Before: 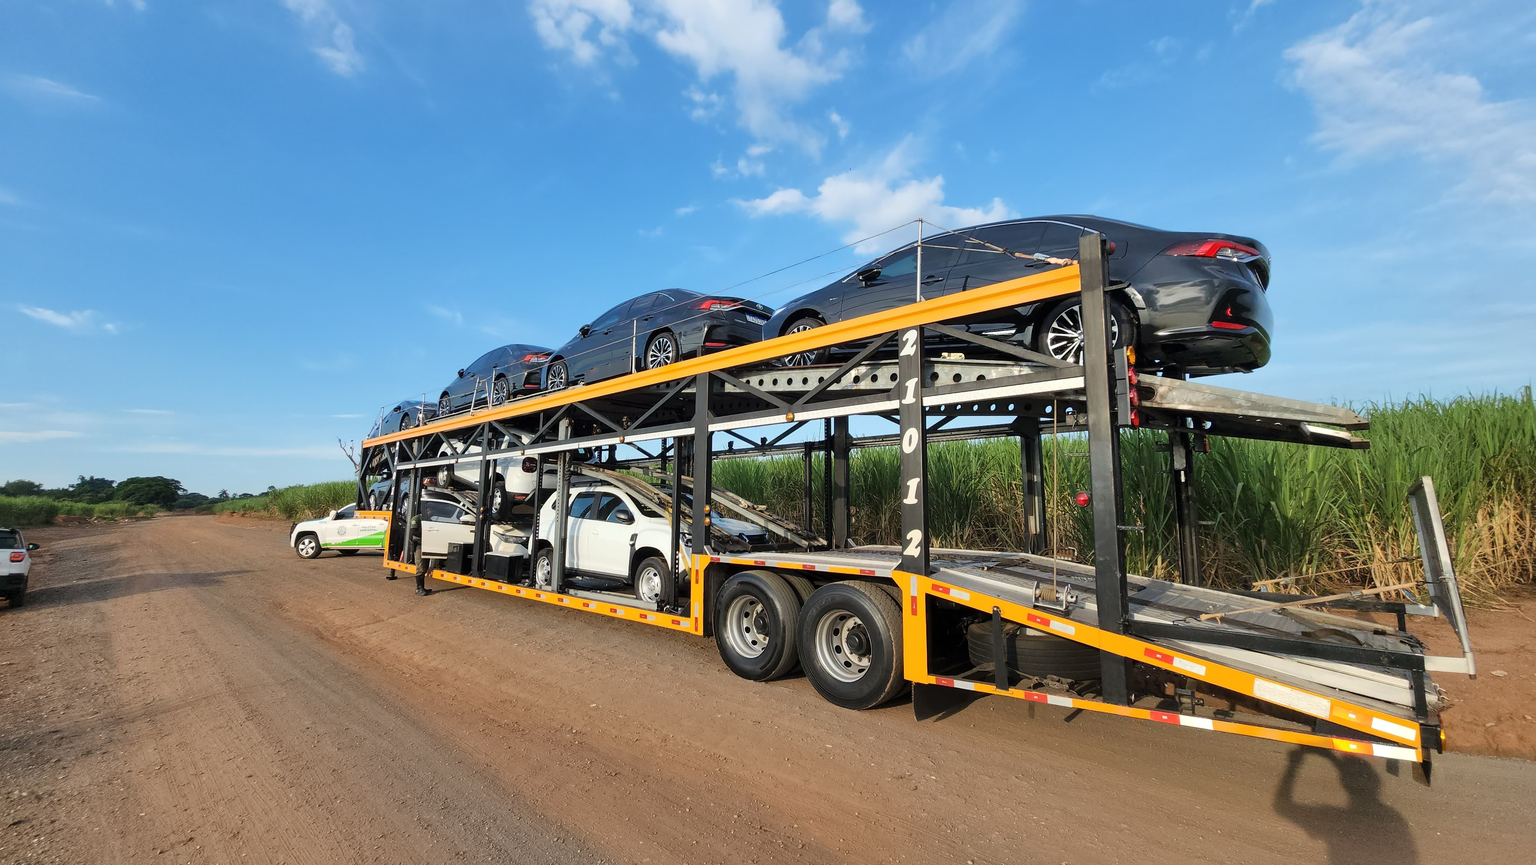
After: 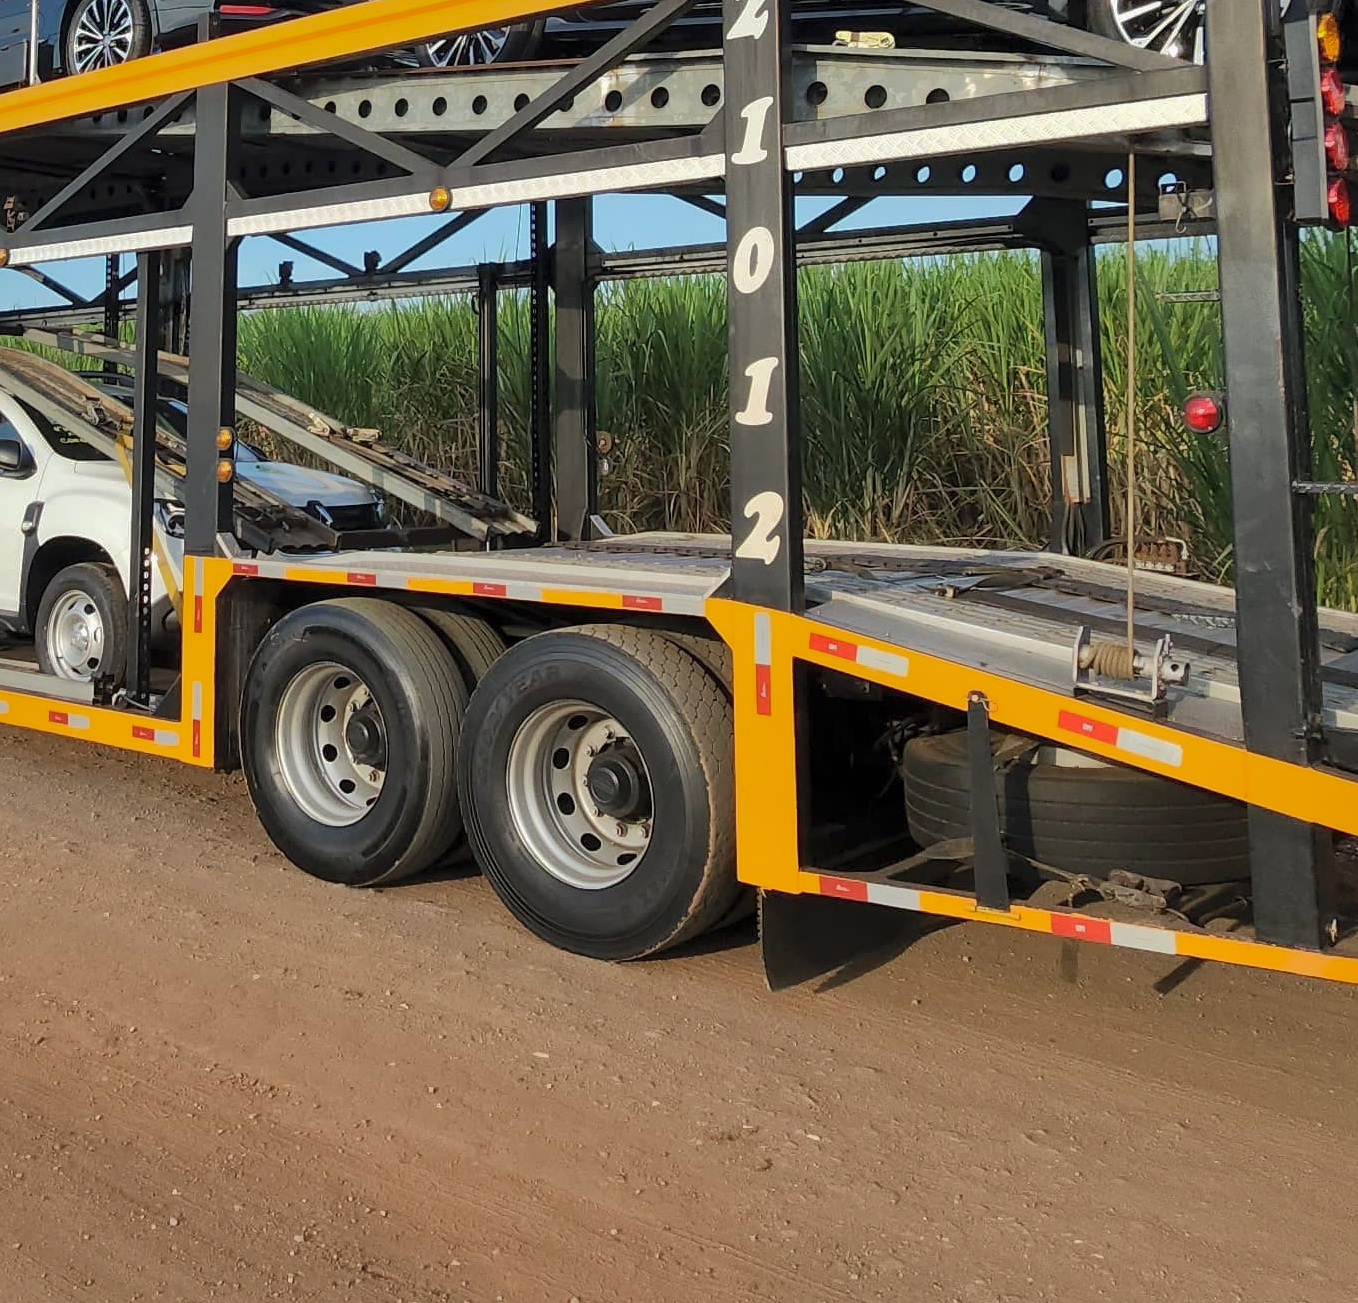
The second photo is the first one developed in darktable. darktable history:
crop: left 40.437%, top 39.408%, right 25.59%, bottom 2.707%
tone equalizer: -7 EV 0.208 EV, -6 EV 0.108 EV, -5 EV 0.094 EV, -4 EV 0.021 EV, -2 EV -0.038 EV, -1 EV -0.022 EV, +0 EV -0.041 EV
shadows and highlights: shadows 39.86, highlights -59.78
